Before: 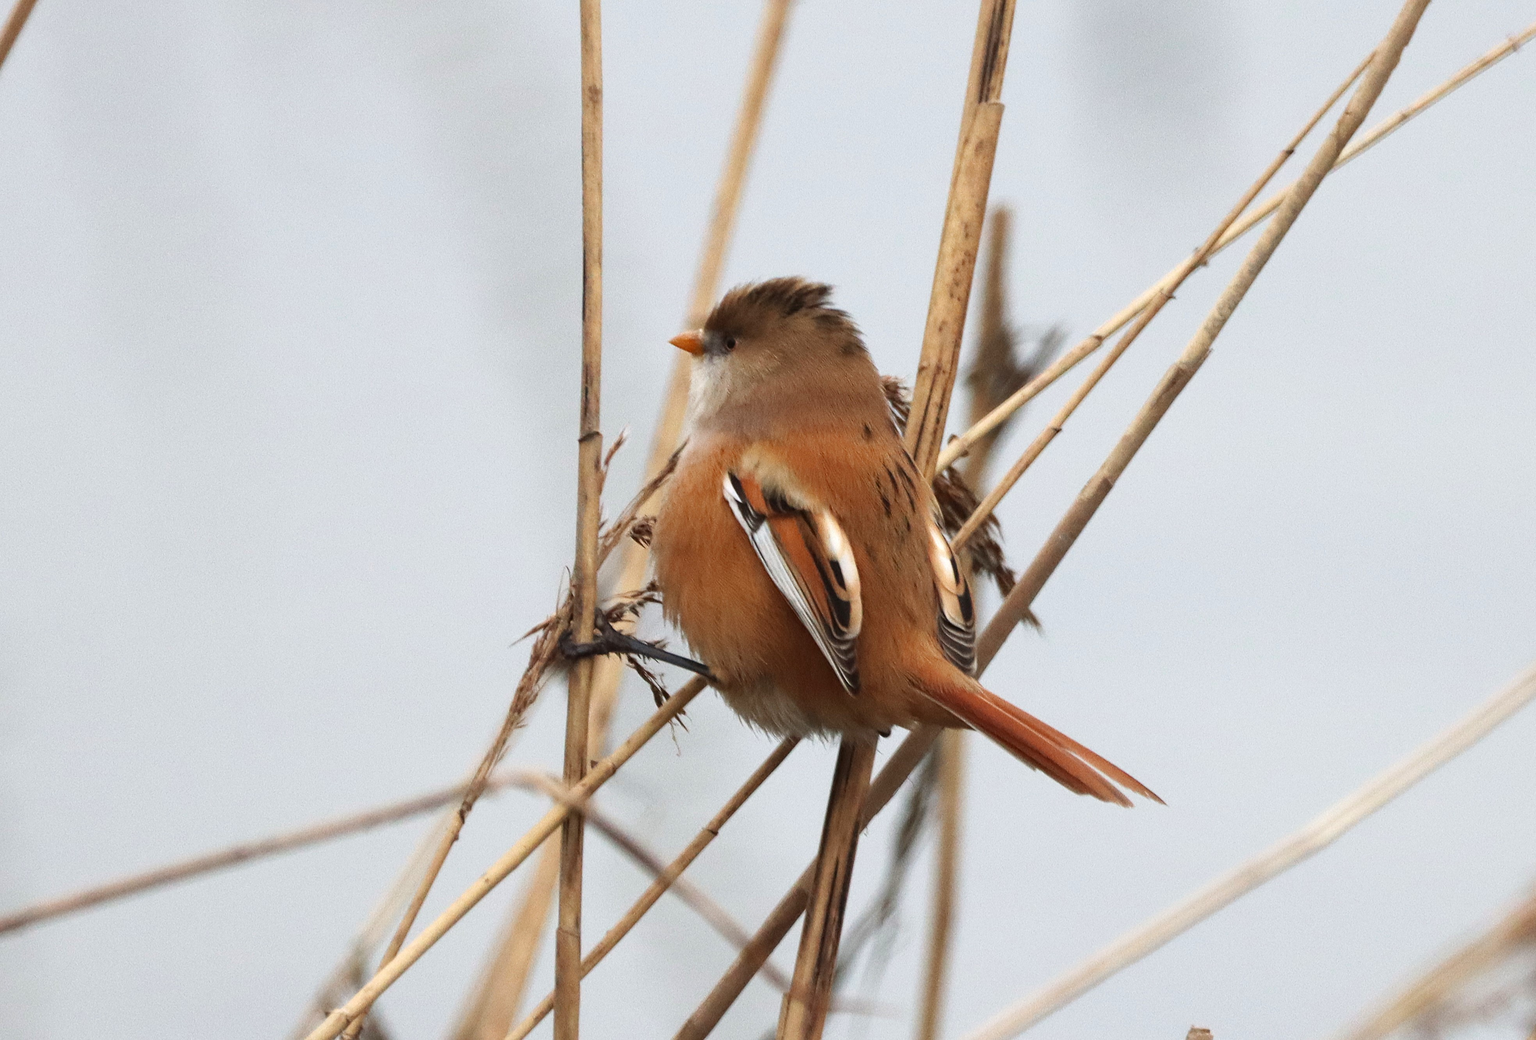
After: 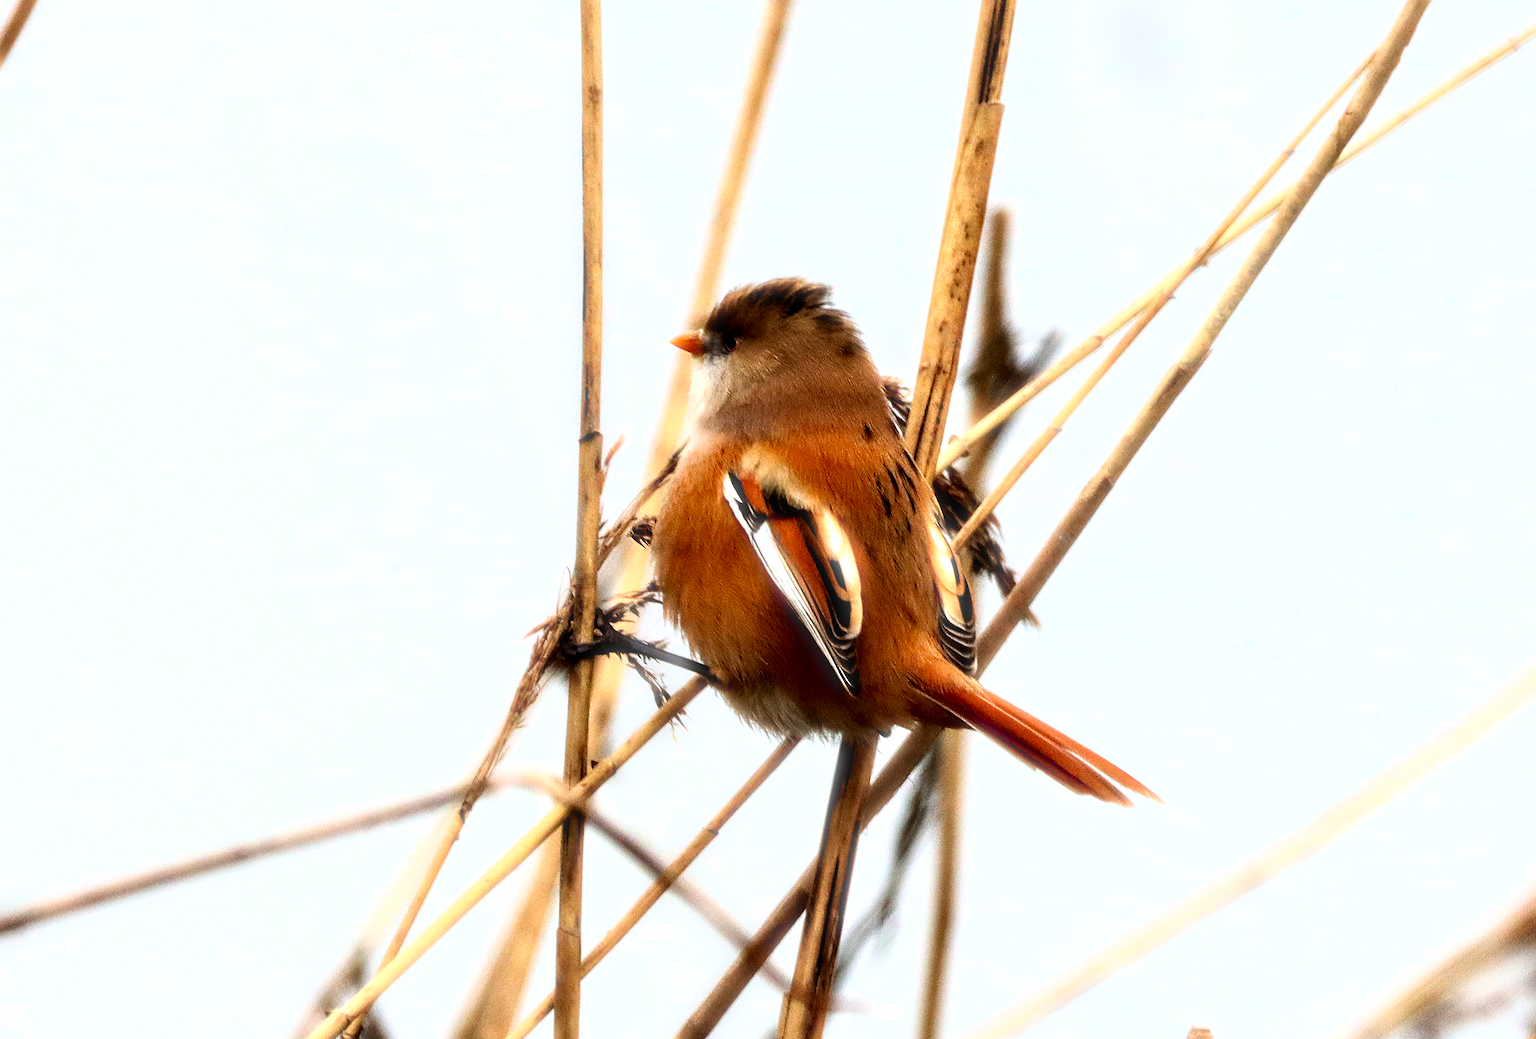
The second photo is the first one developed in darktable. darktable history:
sharpen: on, module defaults
contrast brightness saturation: contrast 0.08, saturation 0.2
bloom: size 5%, threshold 95%, strength 15%
color balance: lift [0.991, 1, 1, 1], gamma [0.996, 1, 1, 1], input saturation 98.52%, contrast 20.34%, output saturation 103.72%
contrast equalizer: y [[0.586, 0.584, 0.576, 0.565, 0.552, 0.539], [0.5 ×6], [0.97, 0.959, 0.919, 0.859, 0.789, 0.717], [0 ×6], [0 ×6]]
